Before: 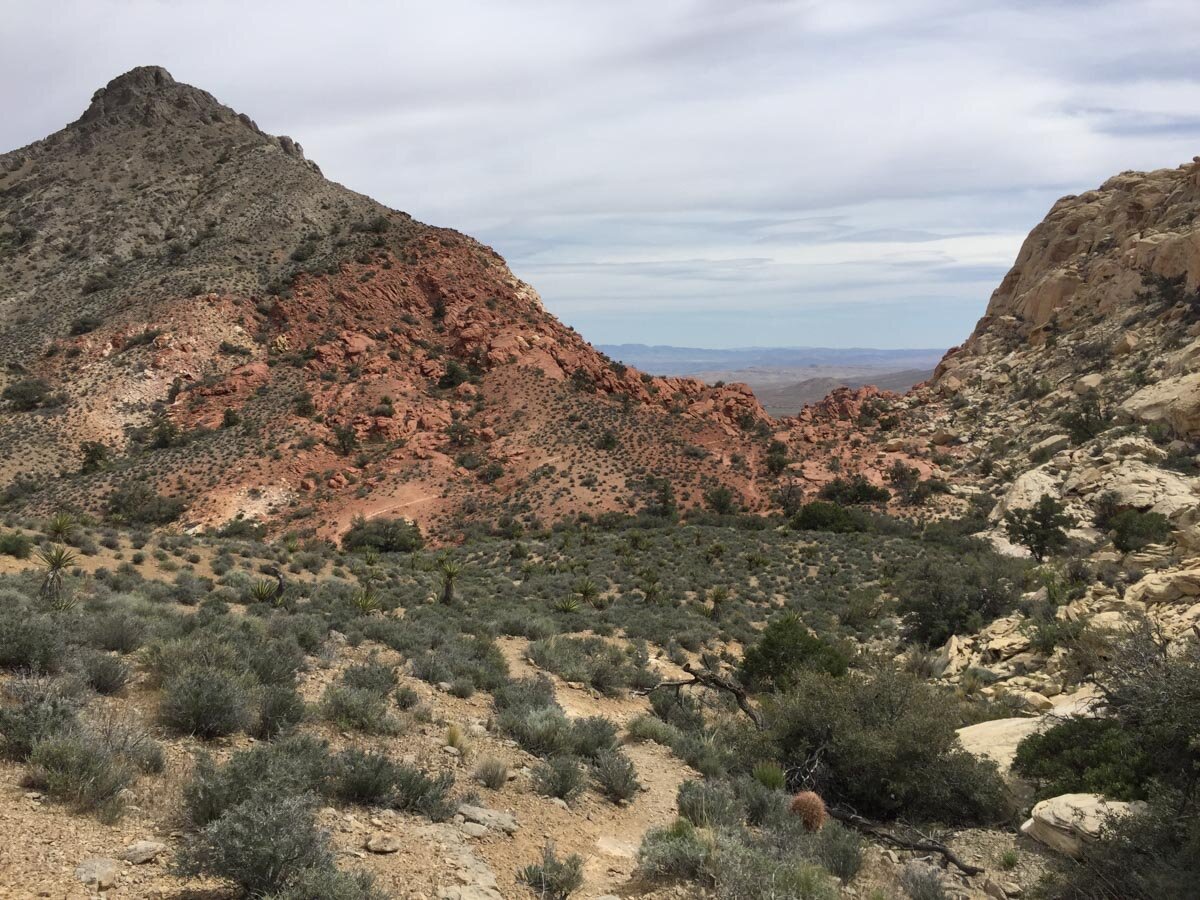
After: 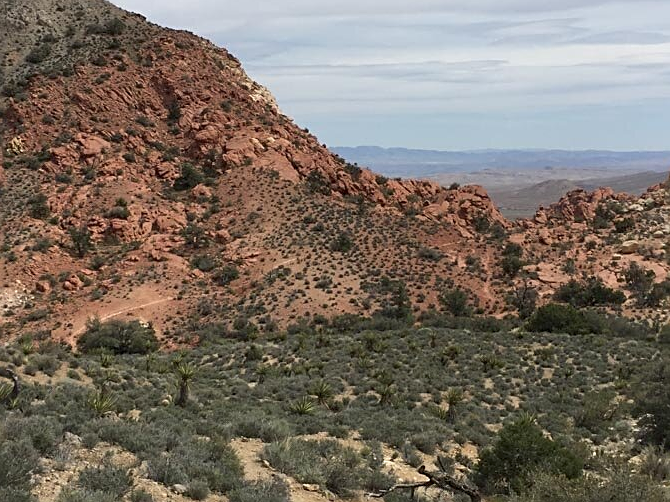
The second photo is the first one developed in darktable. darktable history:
crop and rotate: left 22.13%, top 22.054%, right 22.026%, bottom 22.102%
sharpen: on, module defaults
